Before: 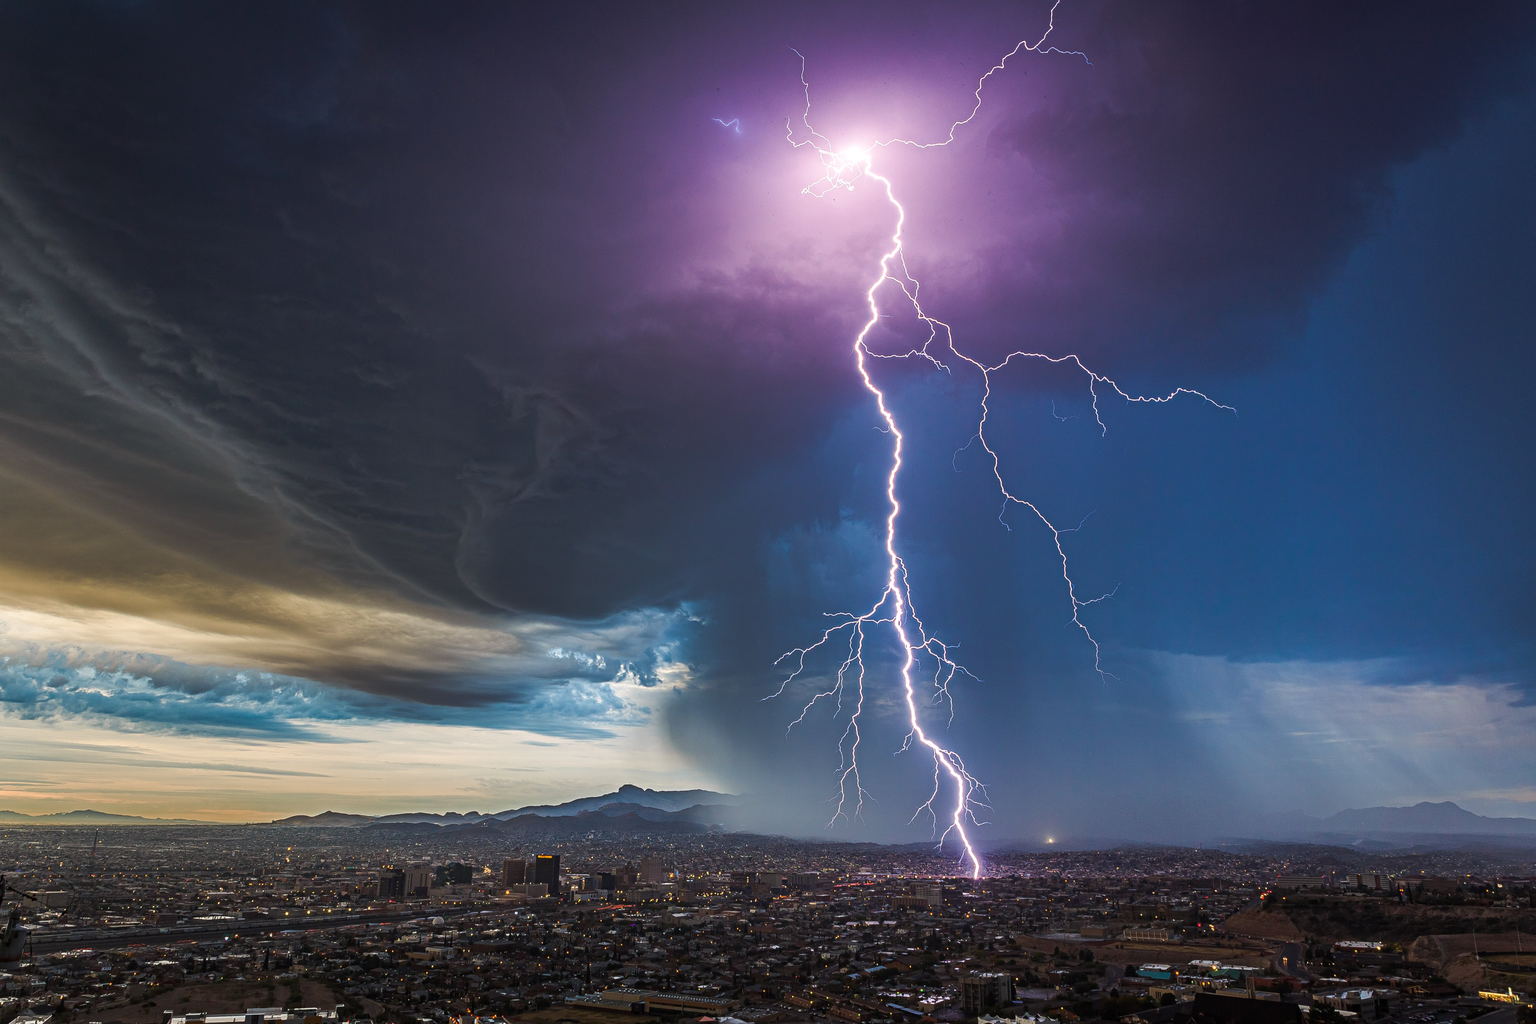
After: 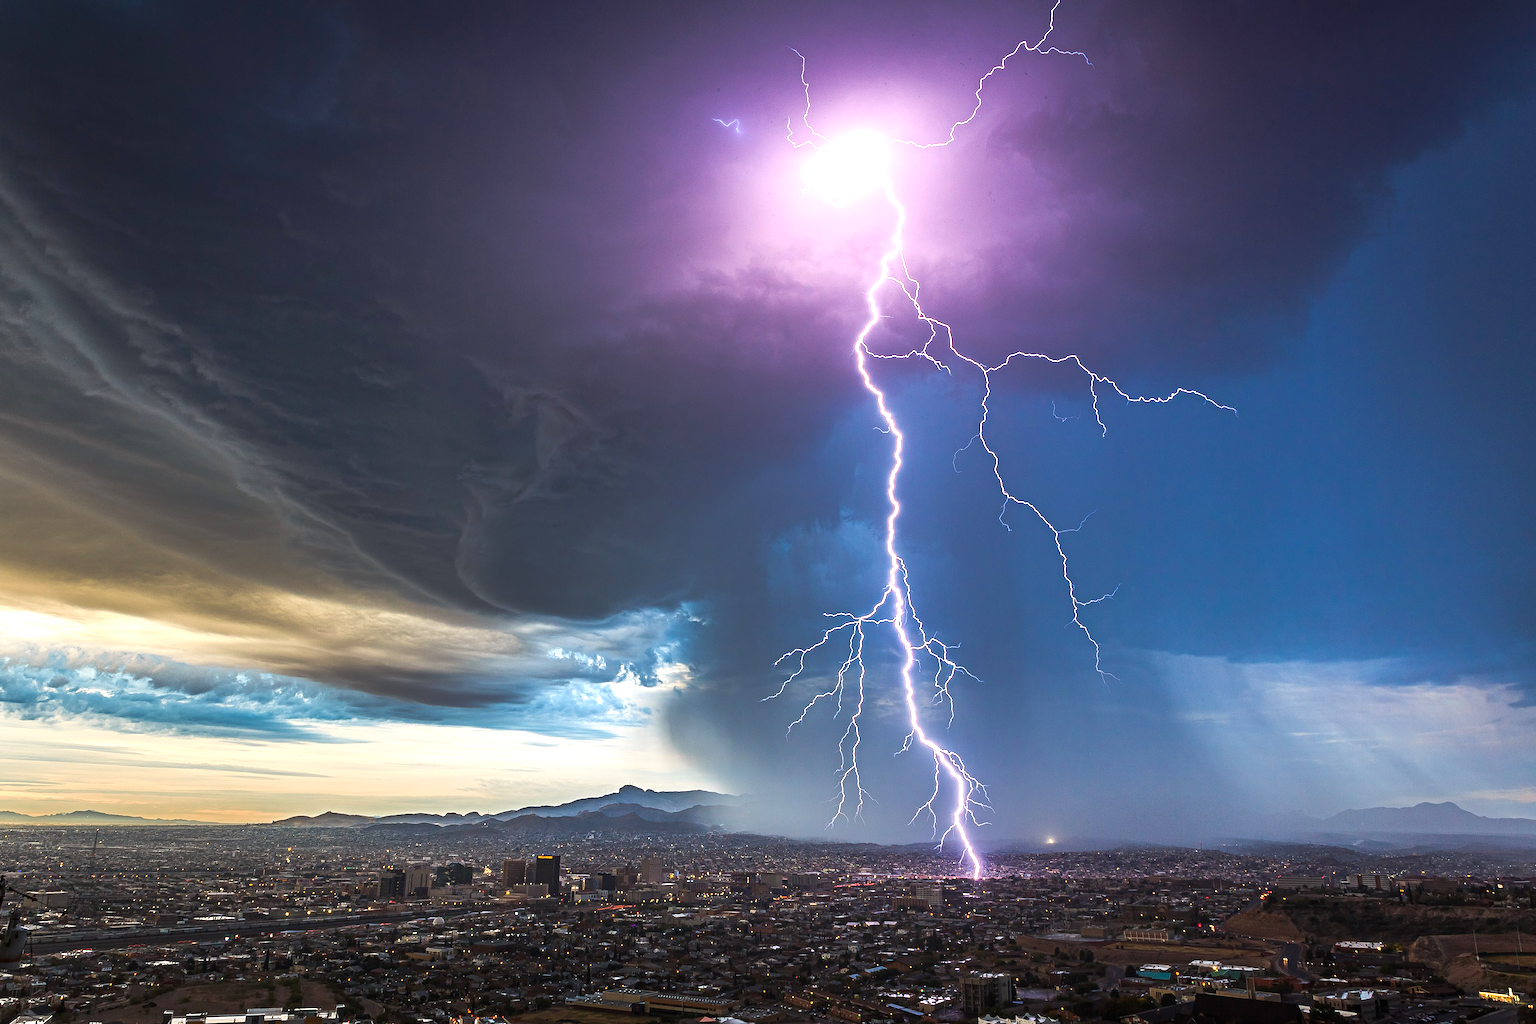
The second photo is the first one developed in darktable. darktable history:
shadows and highlights: shadows -30.77, highlights 30.64
exposure: black level correction 0, exposure 0.702 EV, compensate exposure bias true, compensate highlight preservation false
